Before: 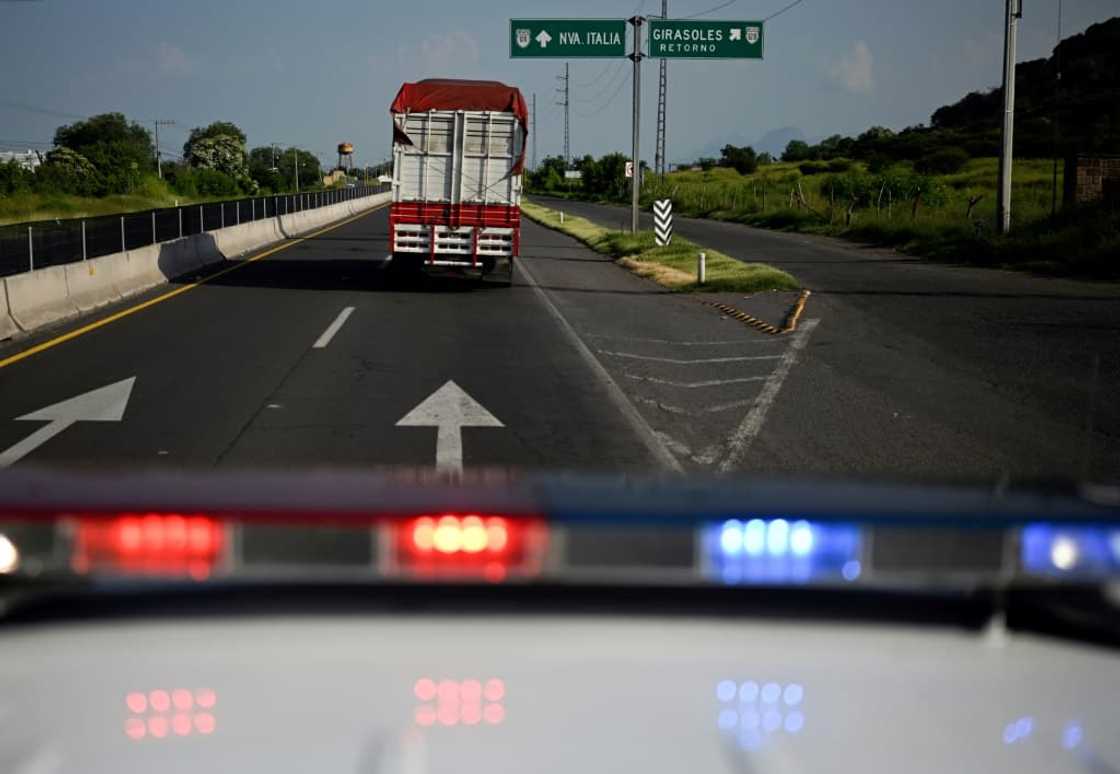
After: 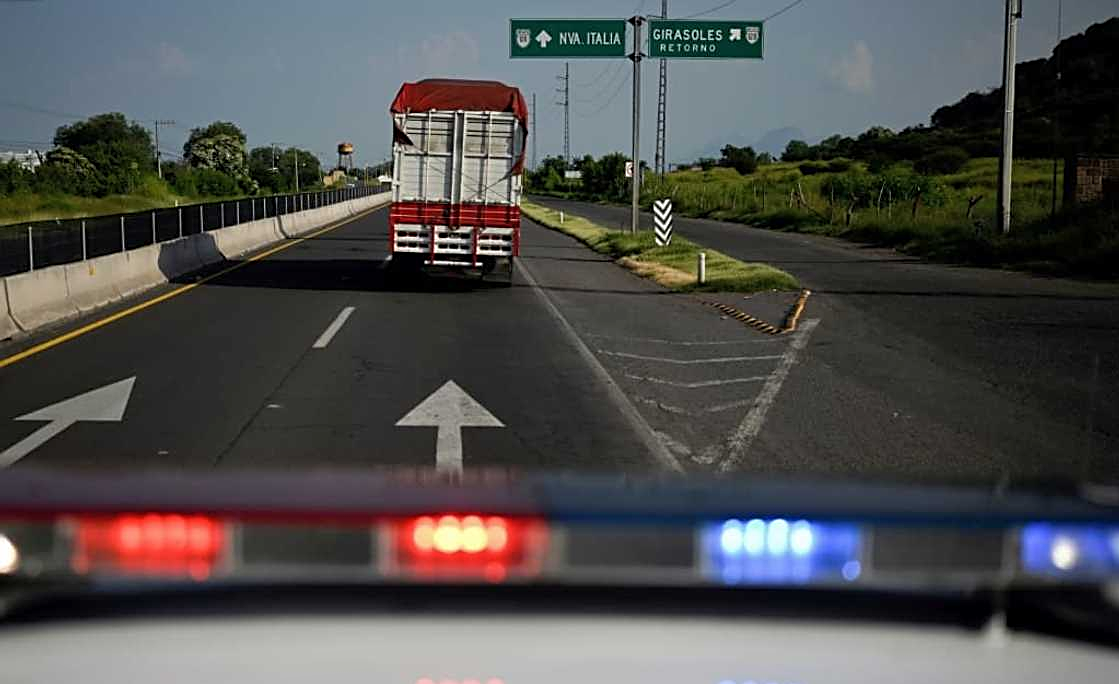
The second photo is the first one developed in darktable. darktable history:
crop and rotate: top 0%, bottom 11.57%
sharpen: on, module defaults
shadows and highlights: shadows 25.61, highlights -25.43
